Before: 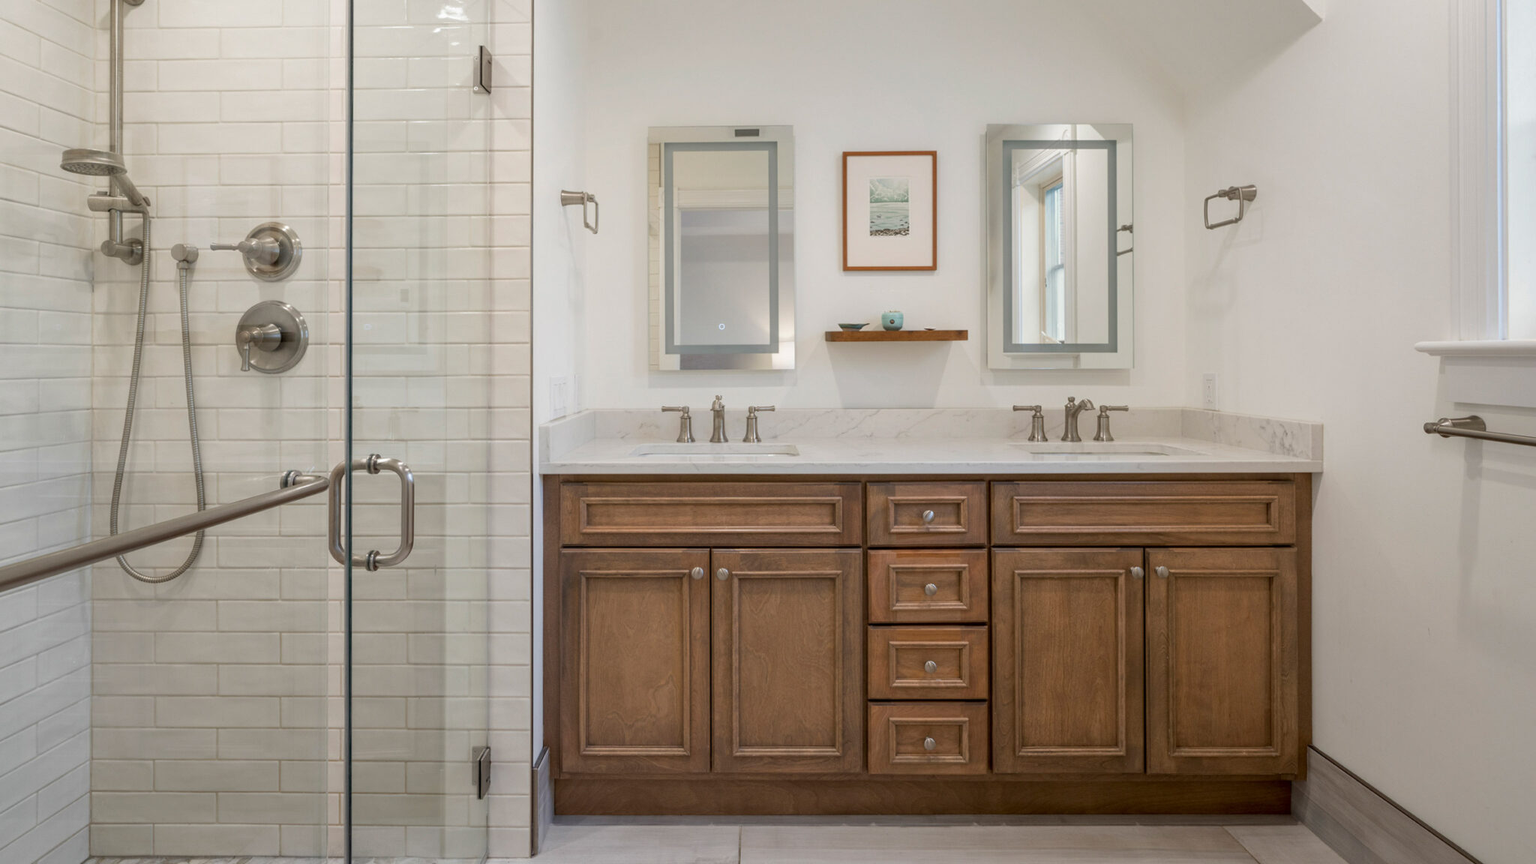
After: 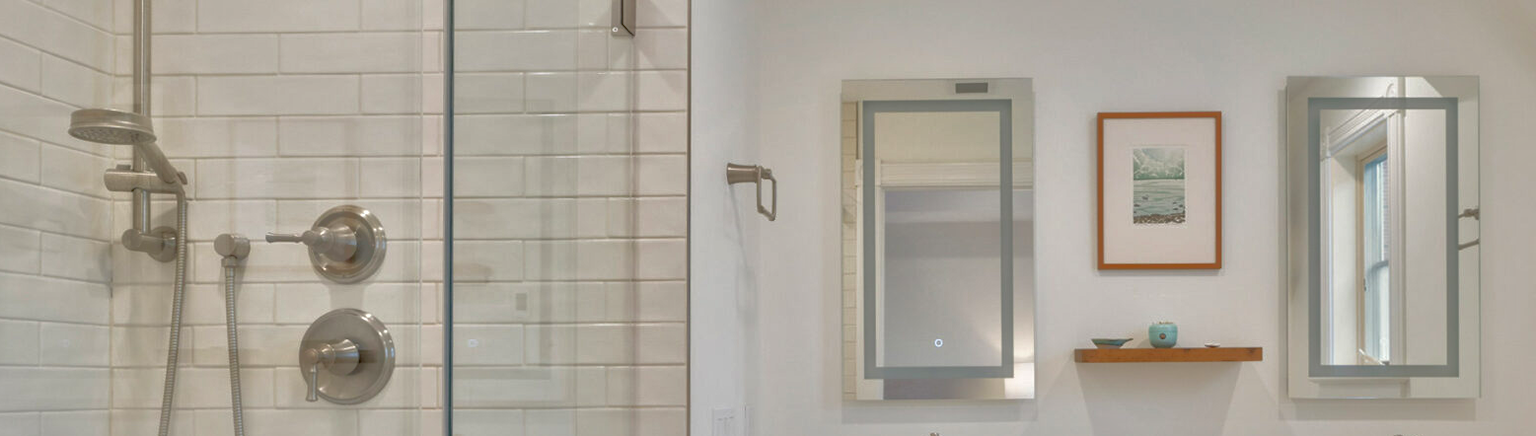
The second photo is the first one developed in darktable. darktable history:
tone equalizer: -8 EV 1.97 EV, -7 EV 2 EV, -6 EV 2 EV, -5 EV 1.97 EV, -4 EV 1.99 EV, -3 EV 1.5 EV, -2 EV 0.991 EV, -1 EV 0.513 EV
shadows and highlights: shadows 39.63, highlights -59.91
crop: left 0.576%, top 7.645%, right 23.394%, bottom 53.9%
